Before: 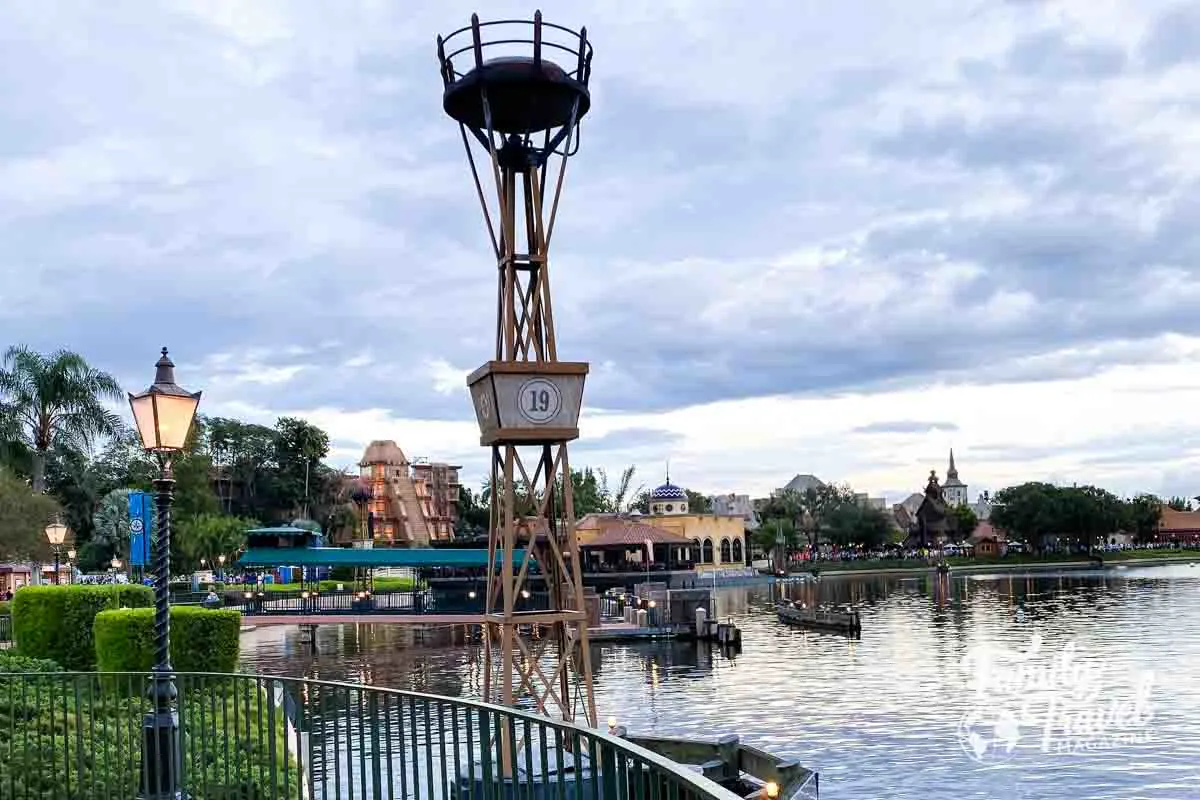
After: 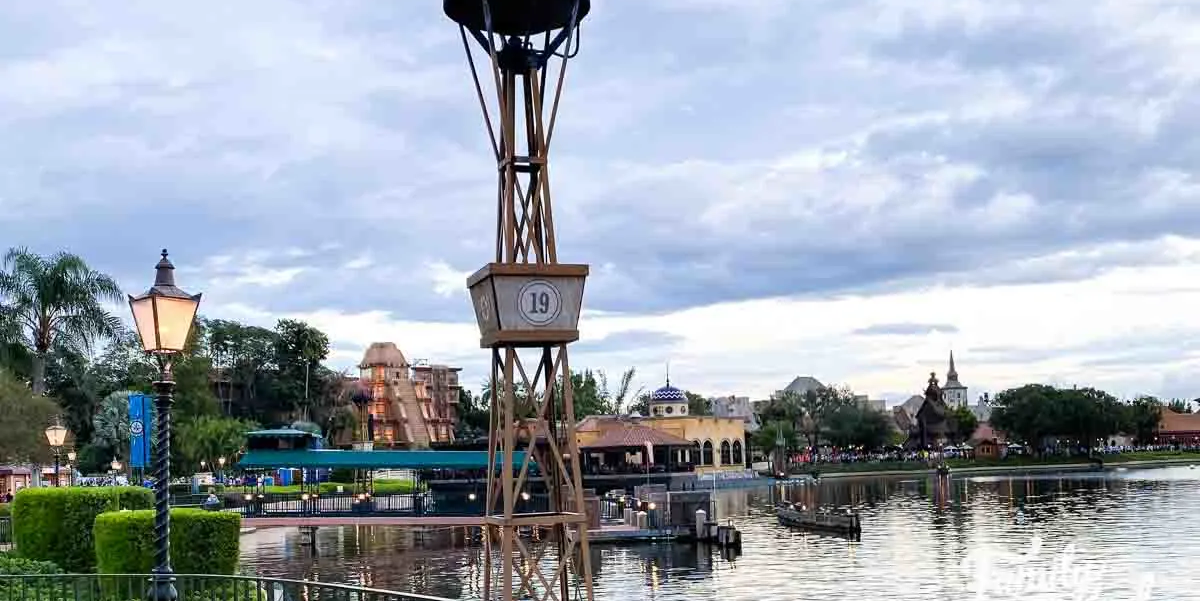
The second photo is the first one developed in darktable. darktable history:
crop and rotate: top 12.449%, bottom 12.318%
